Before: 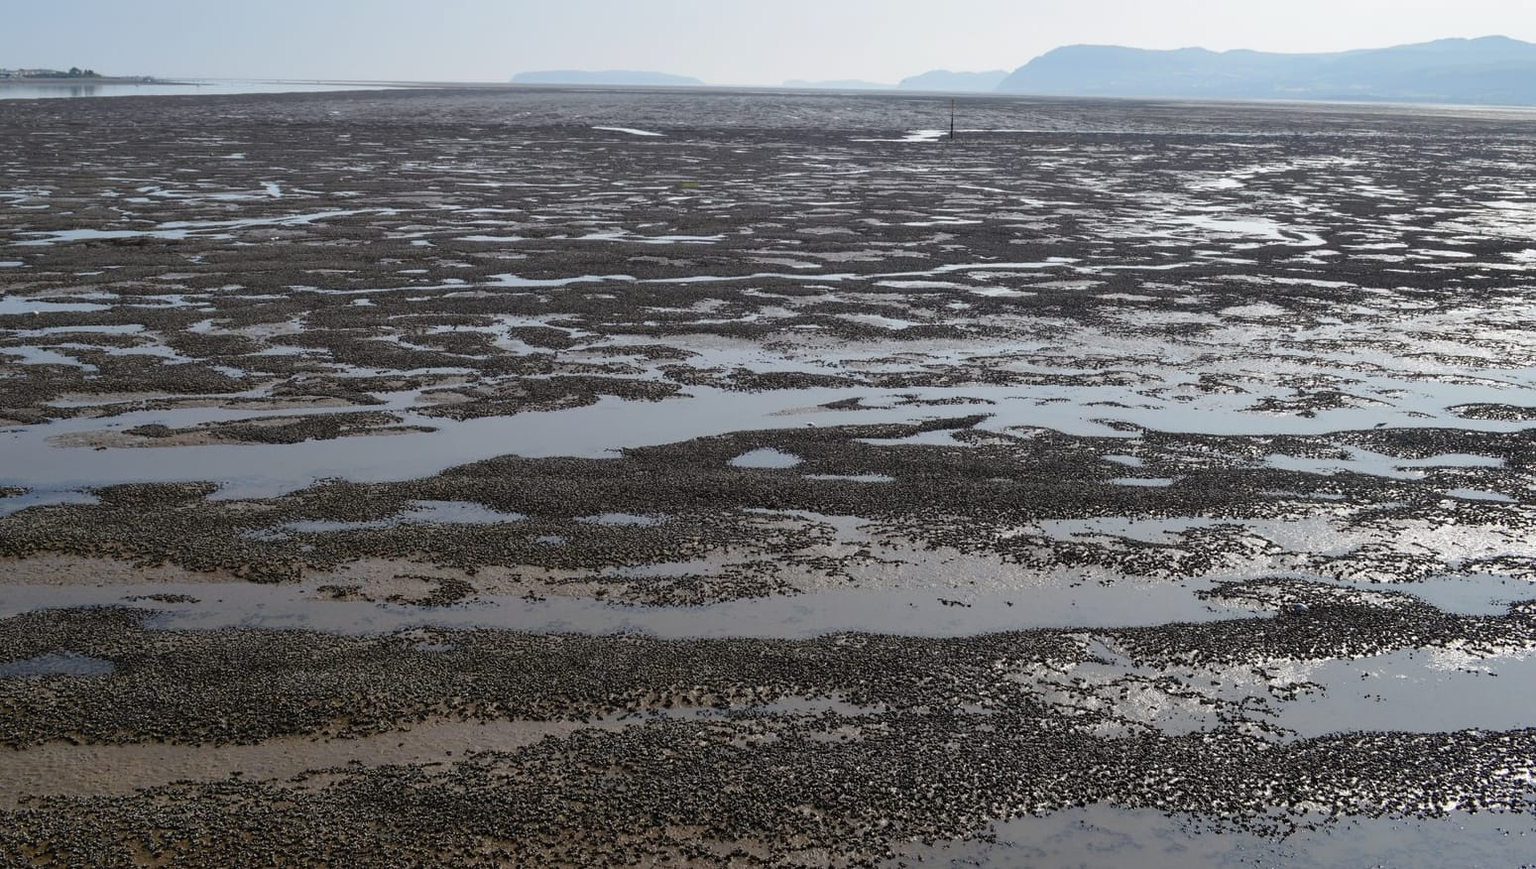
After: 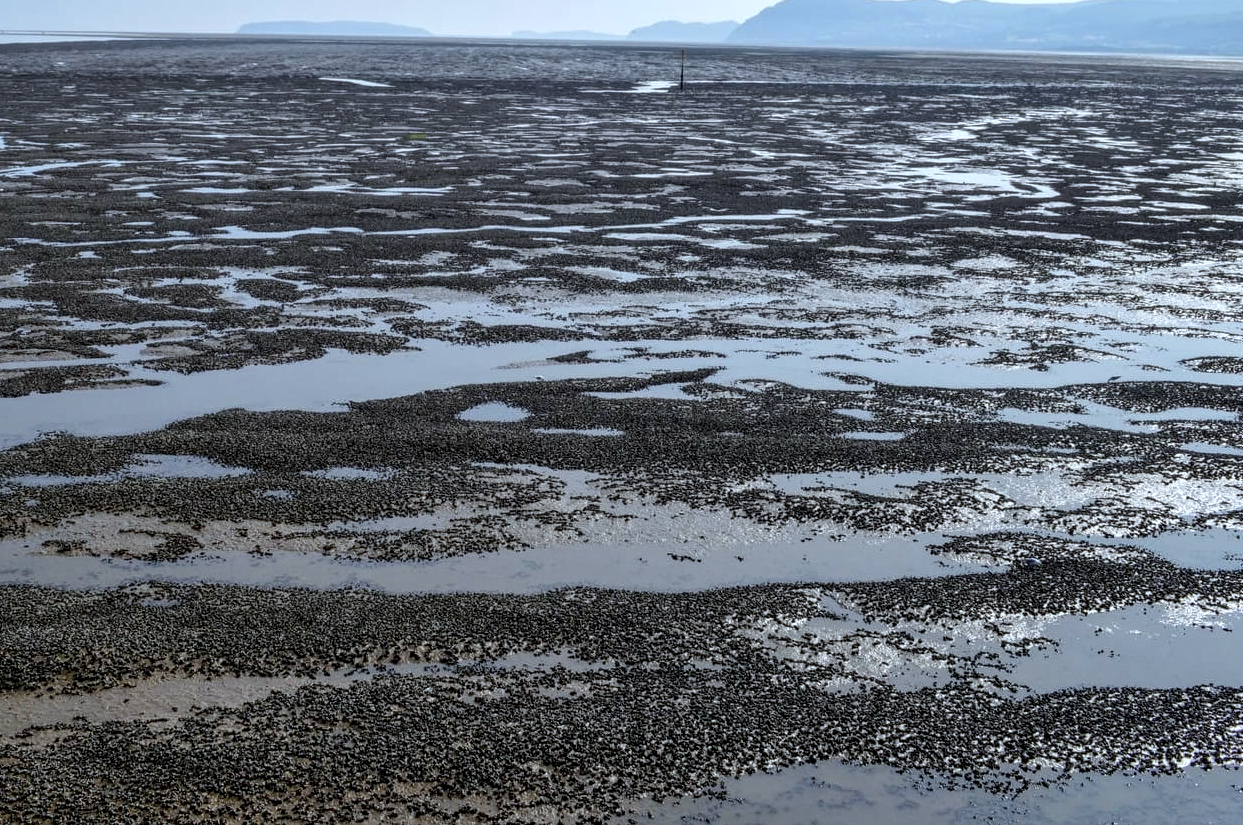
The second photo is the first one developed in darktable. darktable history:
color calibration: output colorfulness [0, 0.315, 0, 0], x 0.341, y 0.355, temperature 5166 K
crop and rotate: left 17.959%, top 5.771%, right 1.742%
local contrast: detail 150%
shadows and highlights: shadows 29.61, highlights -30.47, low approximation 0.01, soften with gaussian
white balance: red 0.924, blue 1.095
